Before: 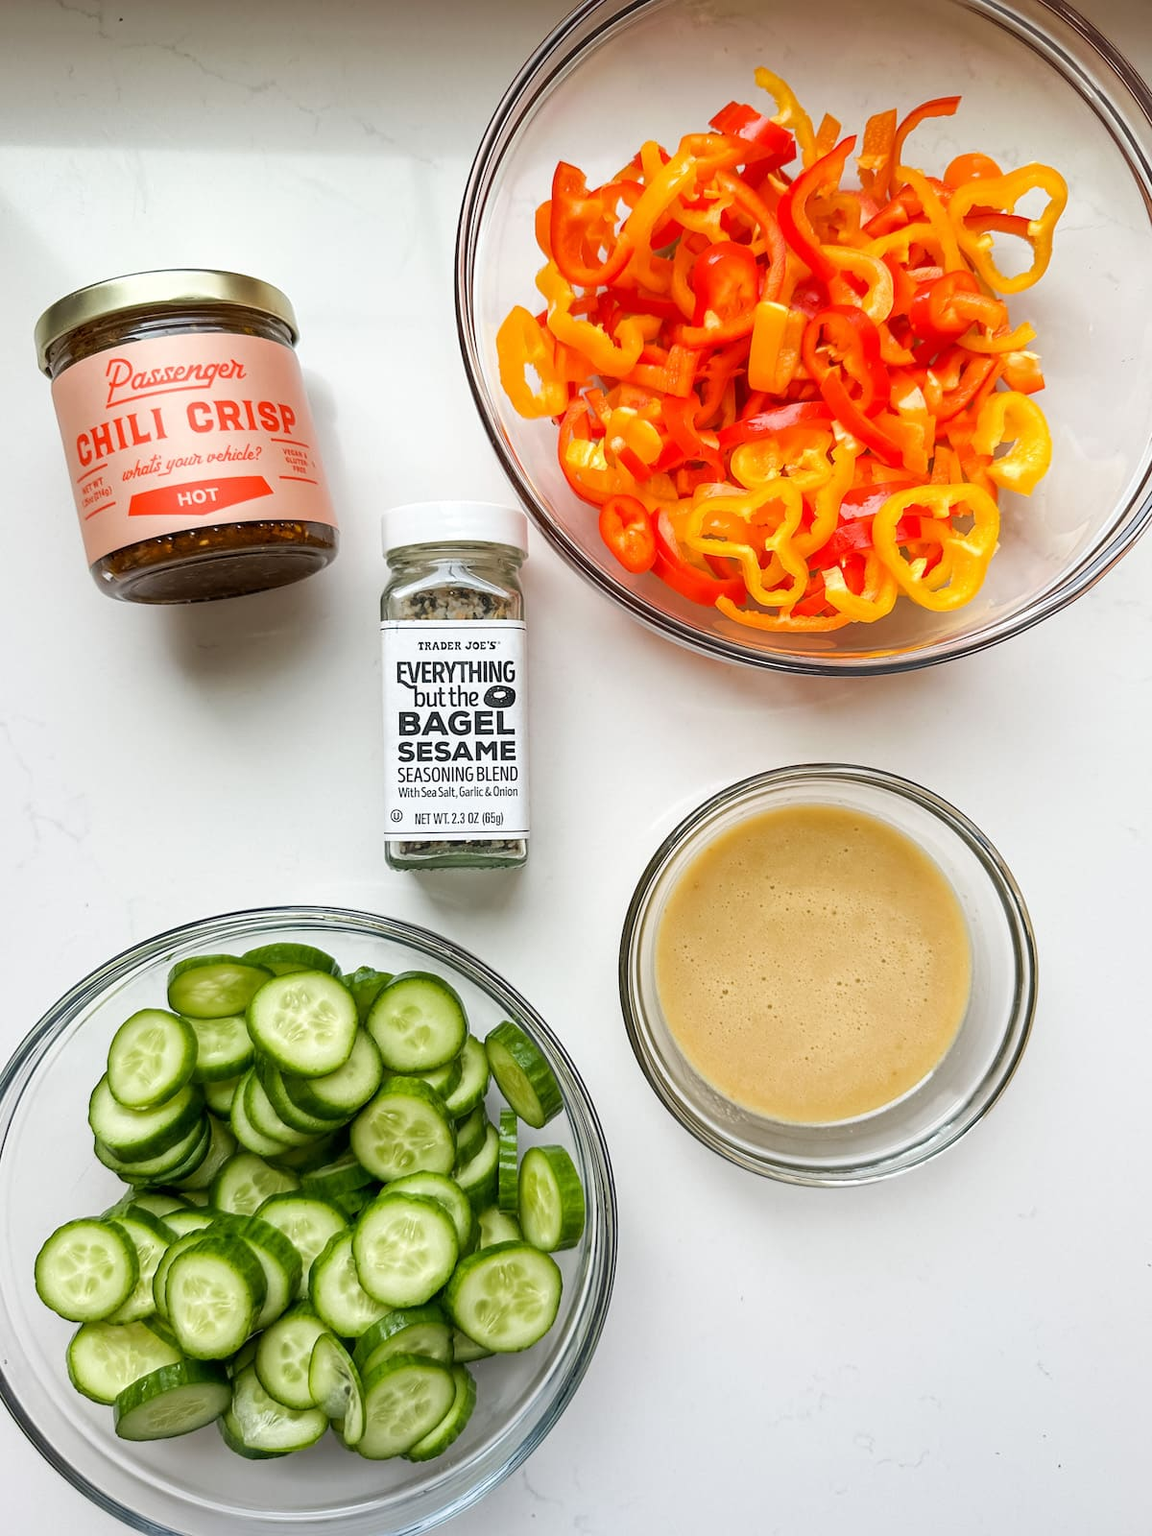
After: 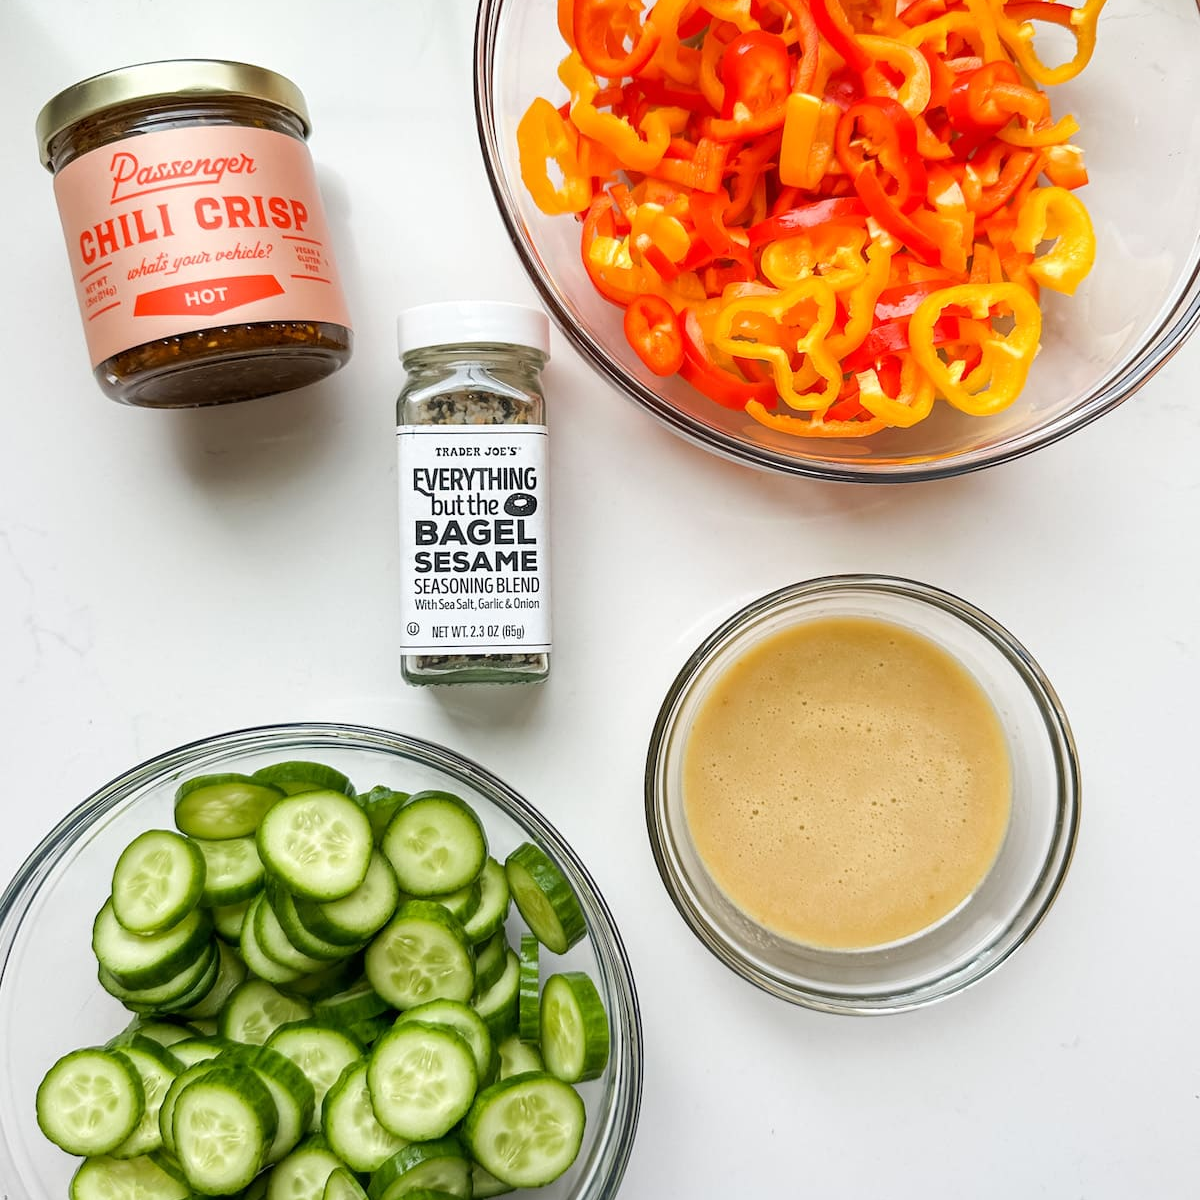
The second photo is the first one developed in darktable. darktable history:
crop: top 13.819%, bottom 11.169%
tone equalizer: on, module defaults
